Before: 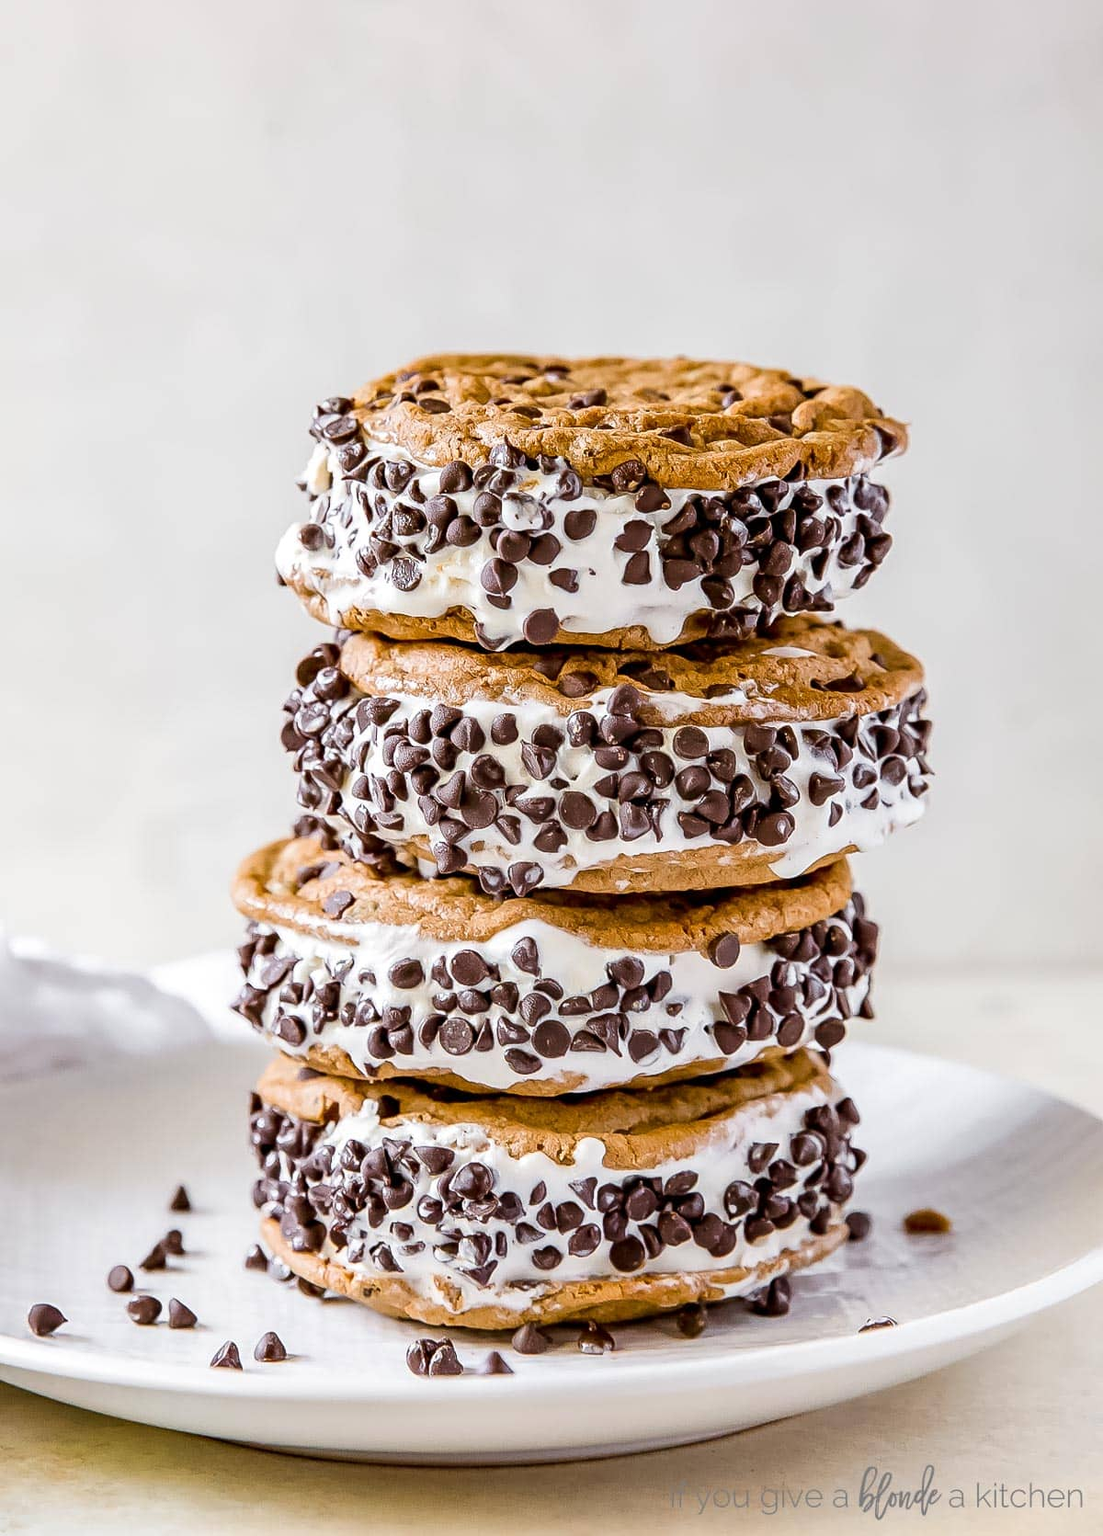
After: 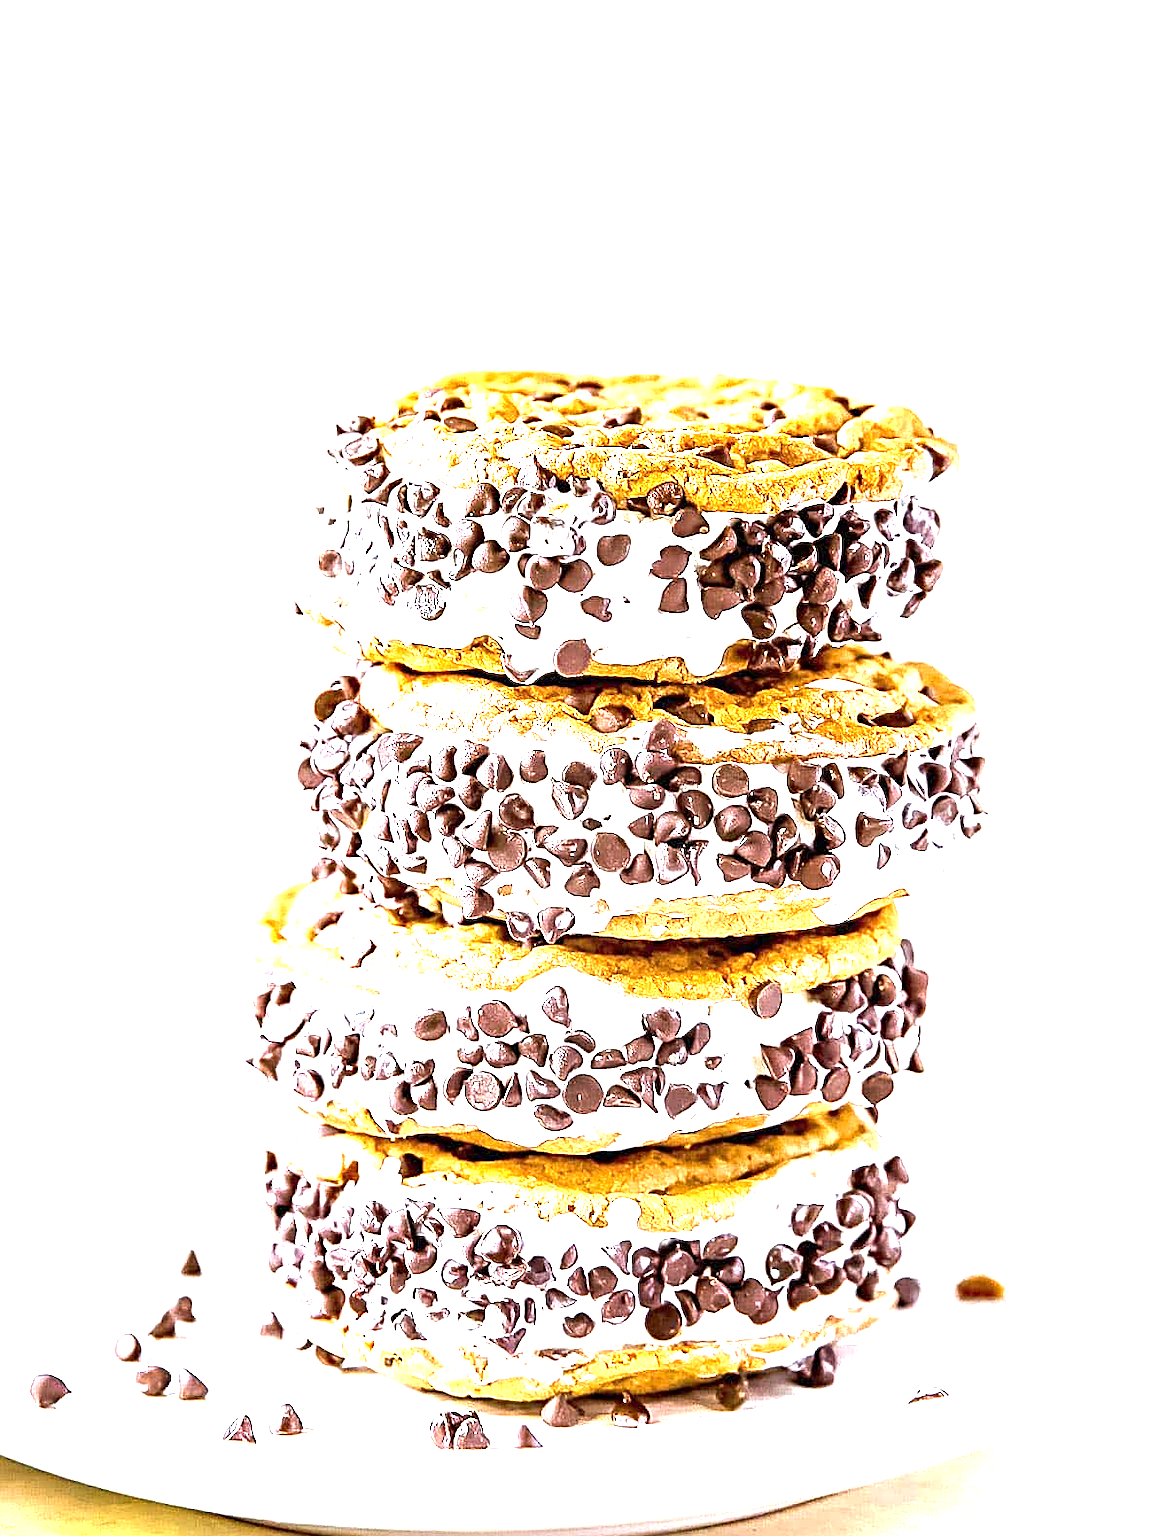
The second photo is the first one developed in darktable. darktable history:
exposure: exposure 2.19 EV, compensate exposure bias true, compensate highlight preservation false
crop: top 0.325%, right 0.262%, bottom 5.09%
sharpen: on, module defaults
